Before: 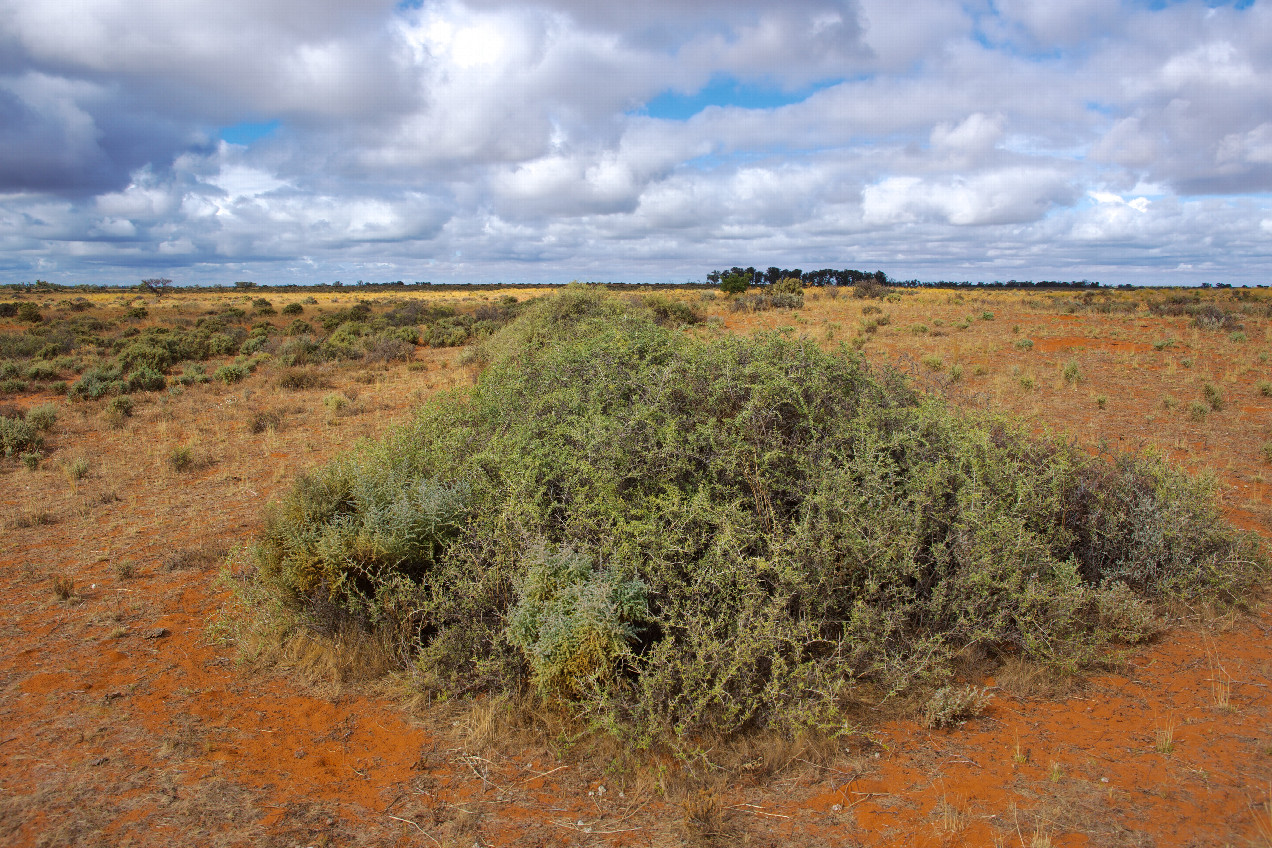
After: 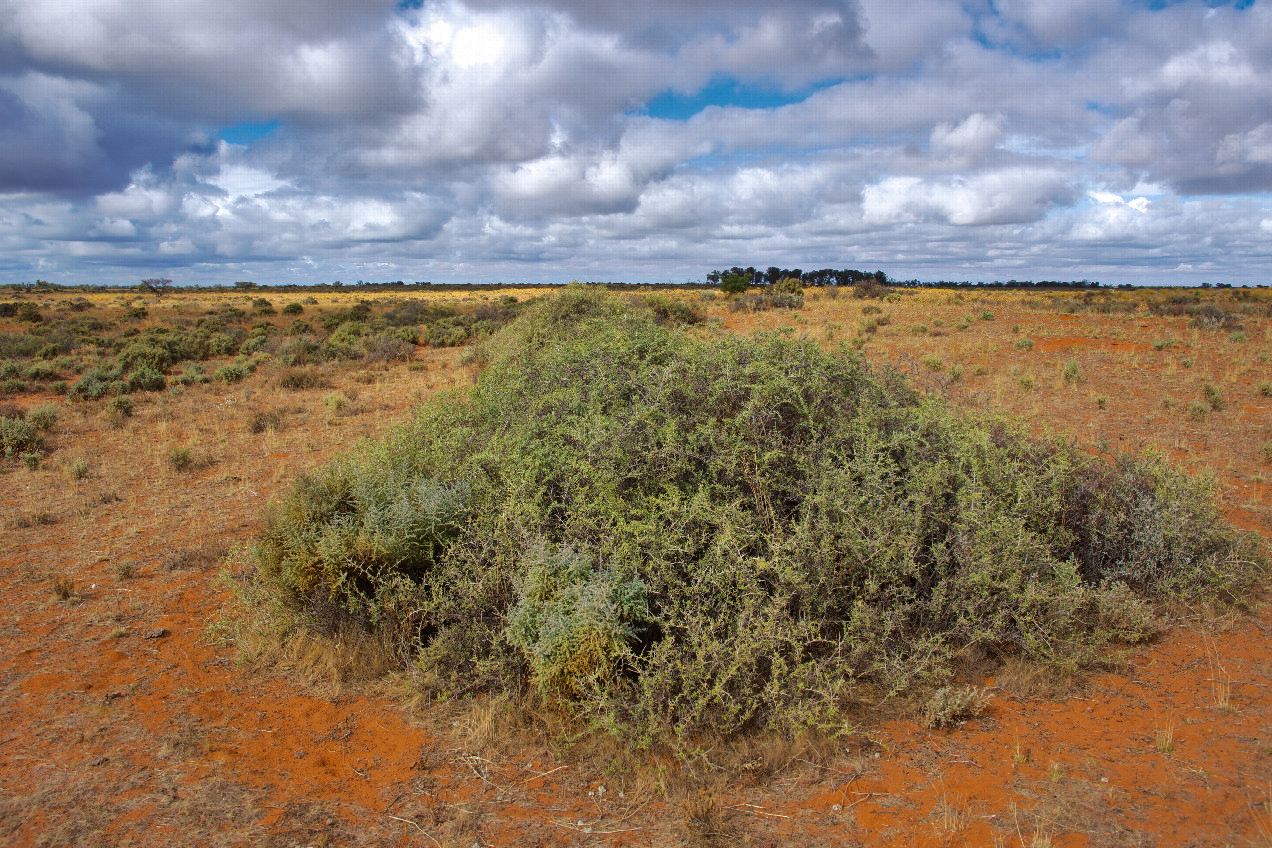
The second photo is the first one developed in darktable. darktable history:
shadows and highlights: shadows 30.7, highlights -62.94, soften with gaussian
